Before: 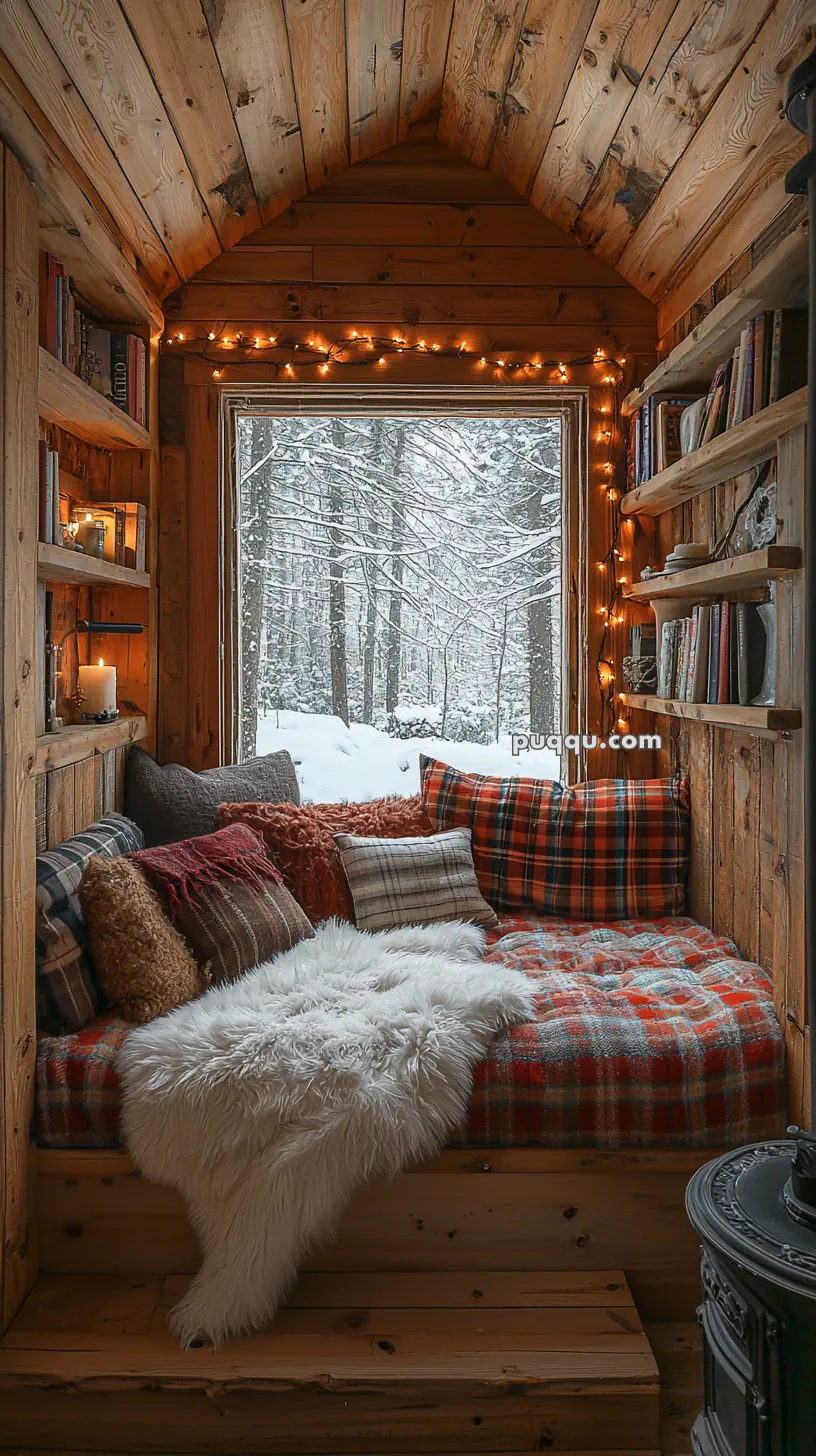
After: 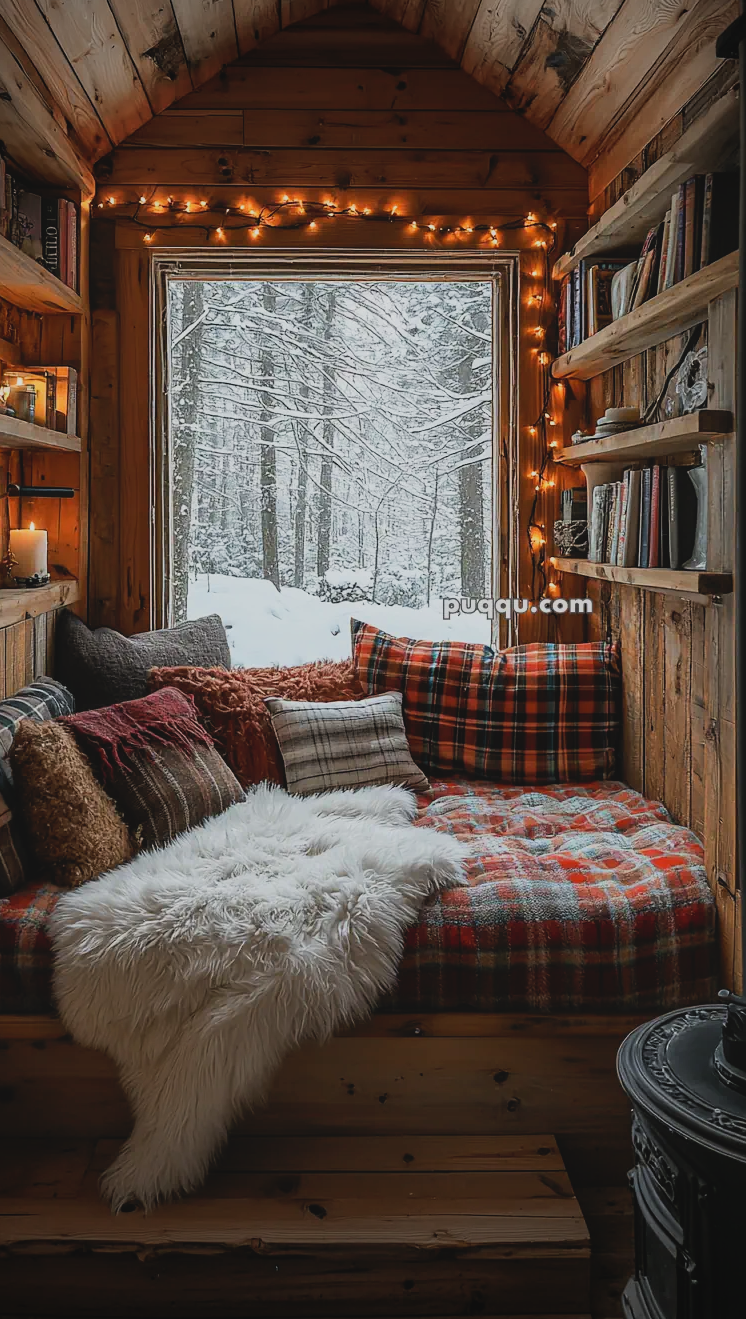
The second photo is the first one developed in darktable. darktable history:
vignetting: fall-off start 100.57%, brightness -0.4, saturation -0.289, width/height ratio 1.307
filmic rgb: black relative exposure -16 EV, white relative exposure 5.3 EV, hardness 5.93, contrast 1.256
contrast brightness saturation: contrast -0.117
crop and rotate: left 8.5%, top 9.344%
